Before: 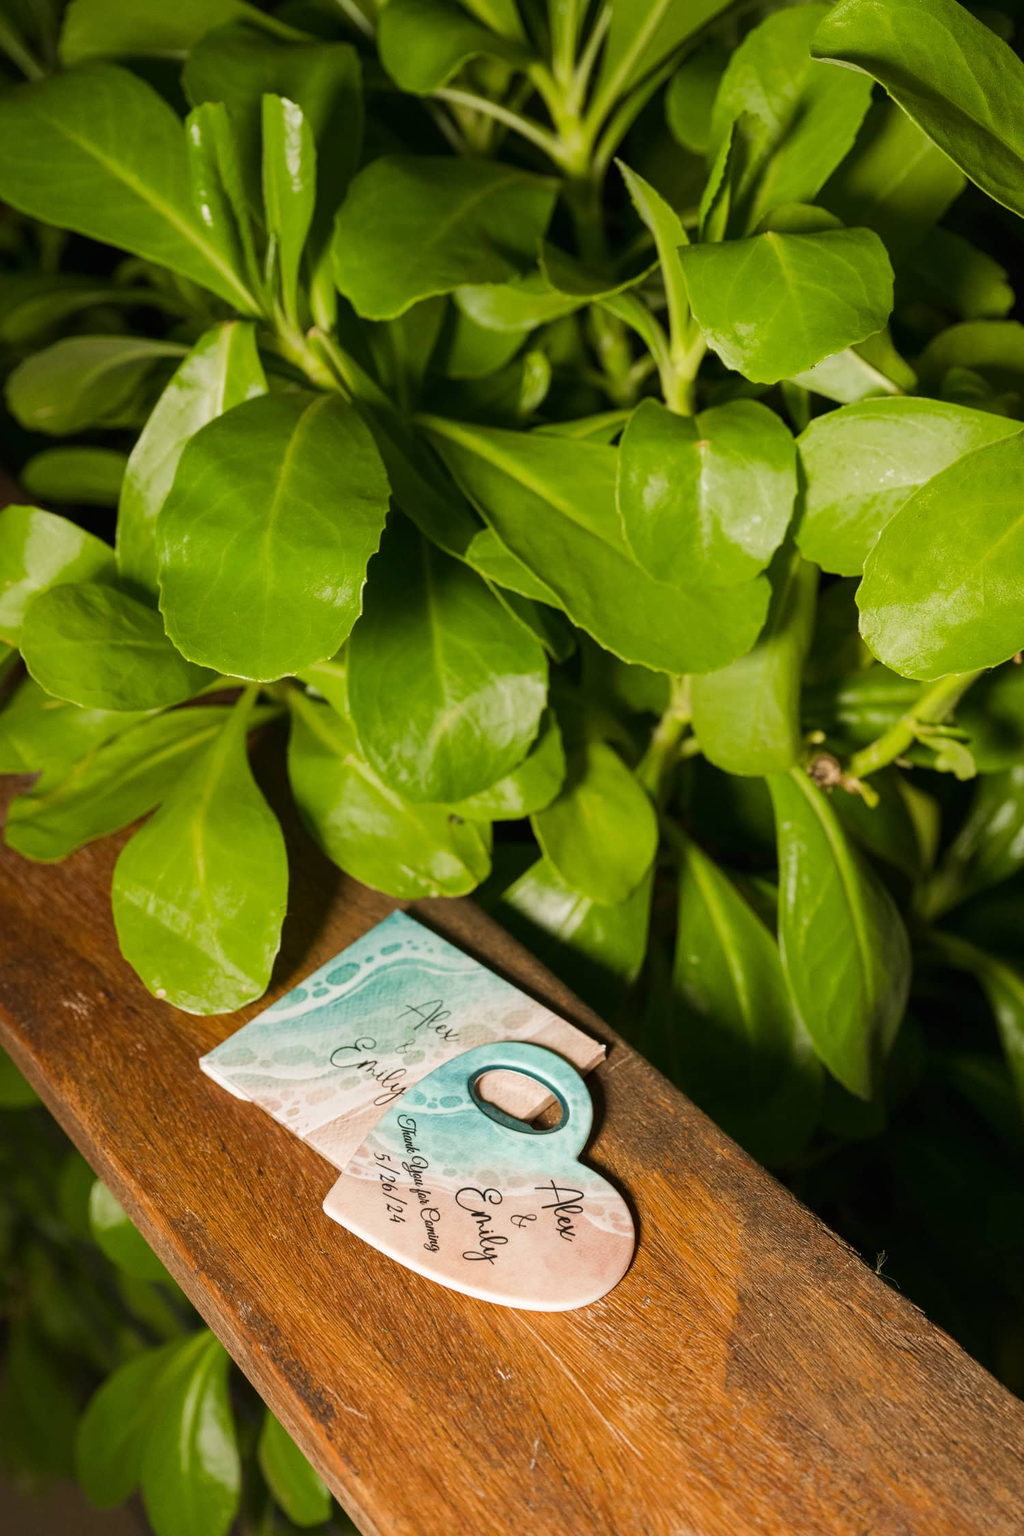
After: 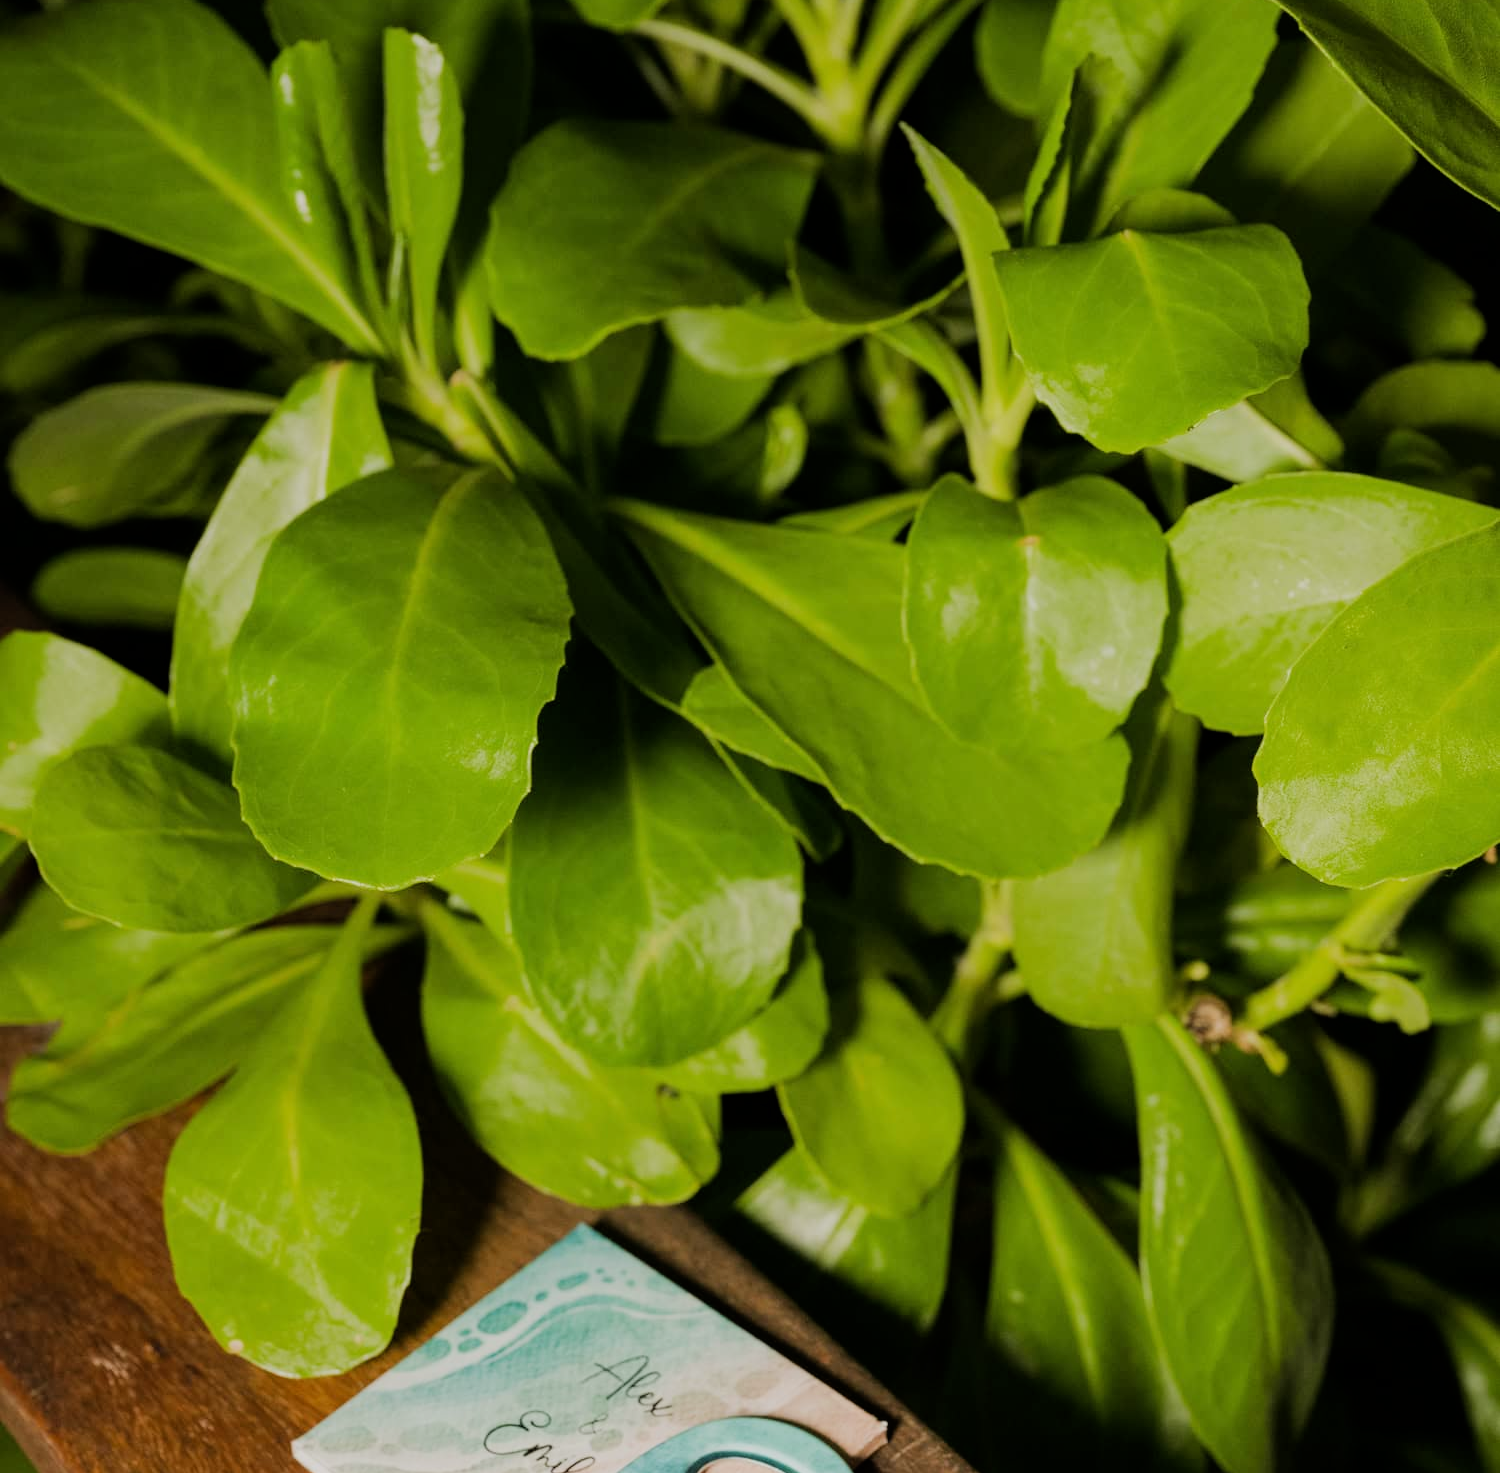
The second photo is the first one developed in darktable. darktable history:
crop and rotate: top 4.85%, bottom 29.639%
exposure: compensate exposure bias true, compensate highlight preservation false
filmic rgb: black relative exposure -7.65 EV, white relative exposure 4.56 EV, hardness 3.61, contrast 1.057
